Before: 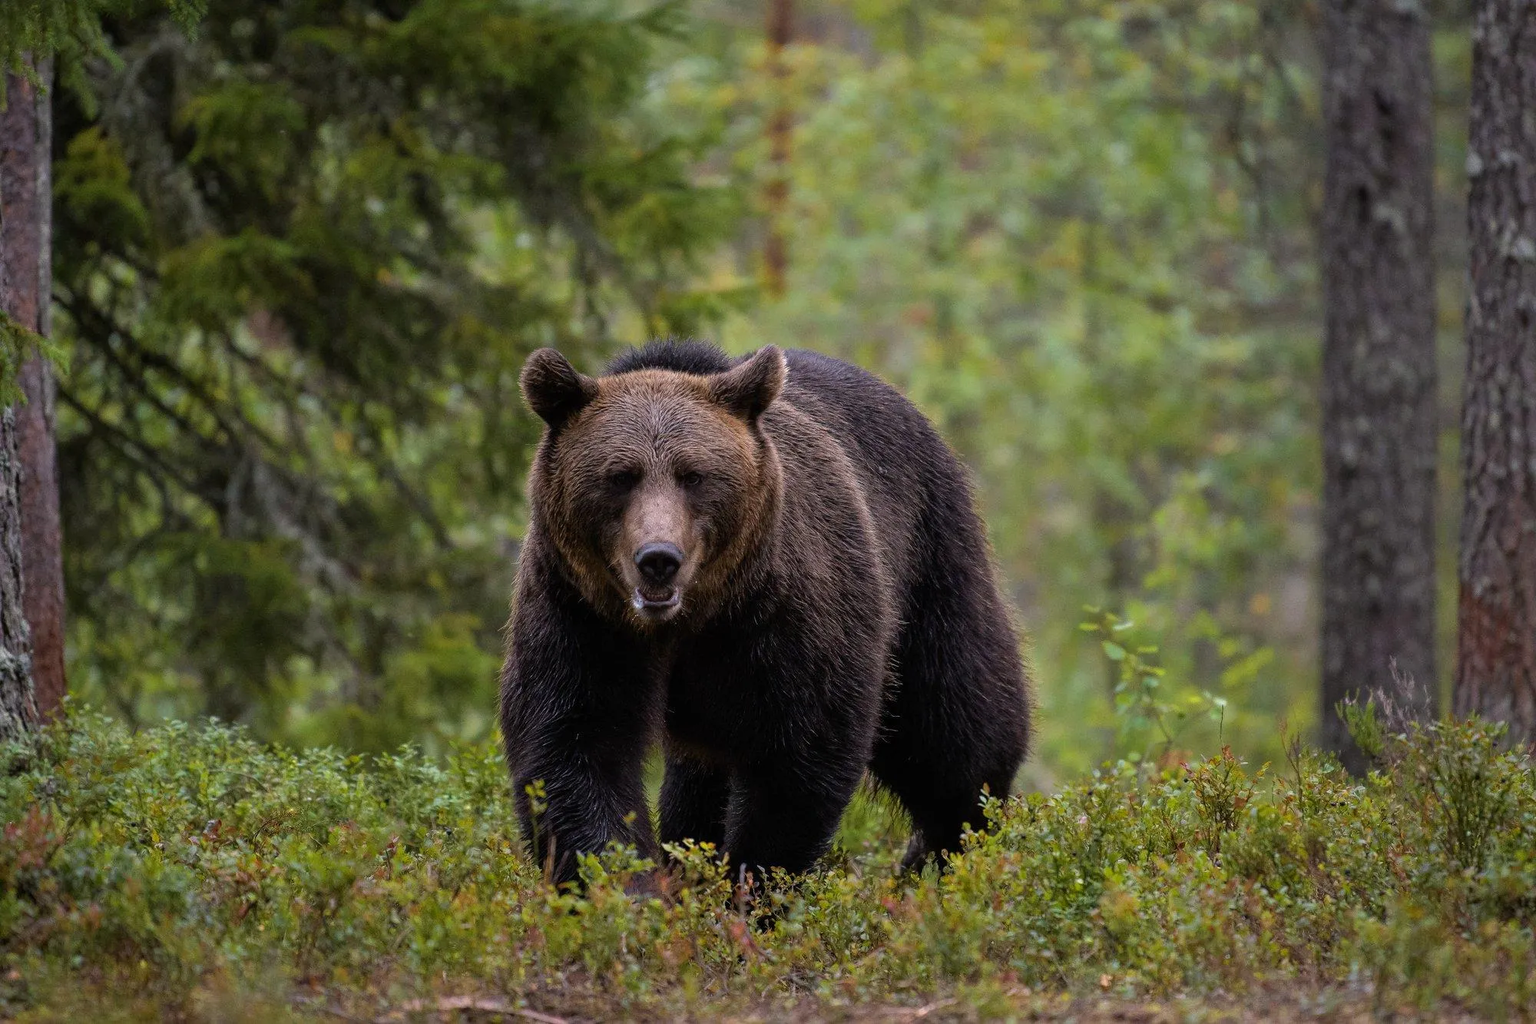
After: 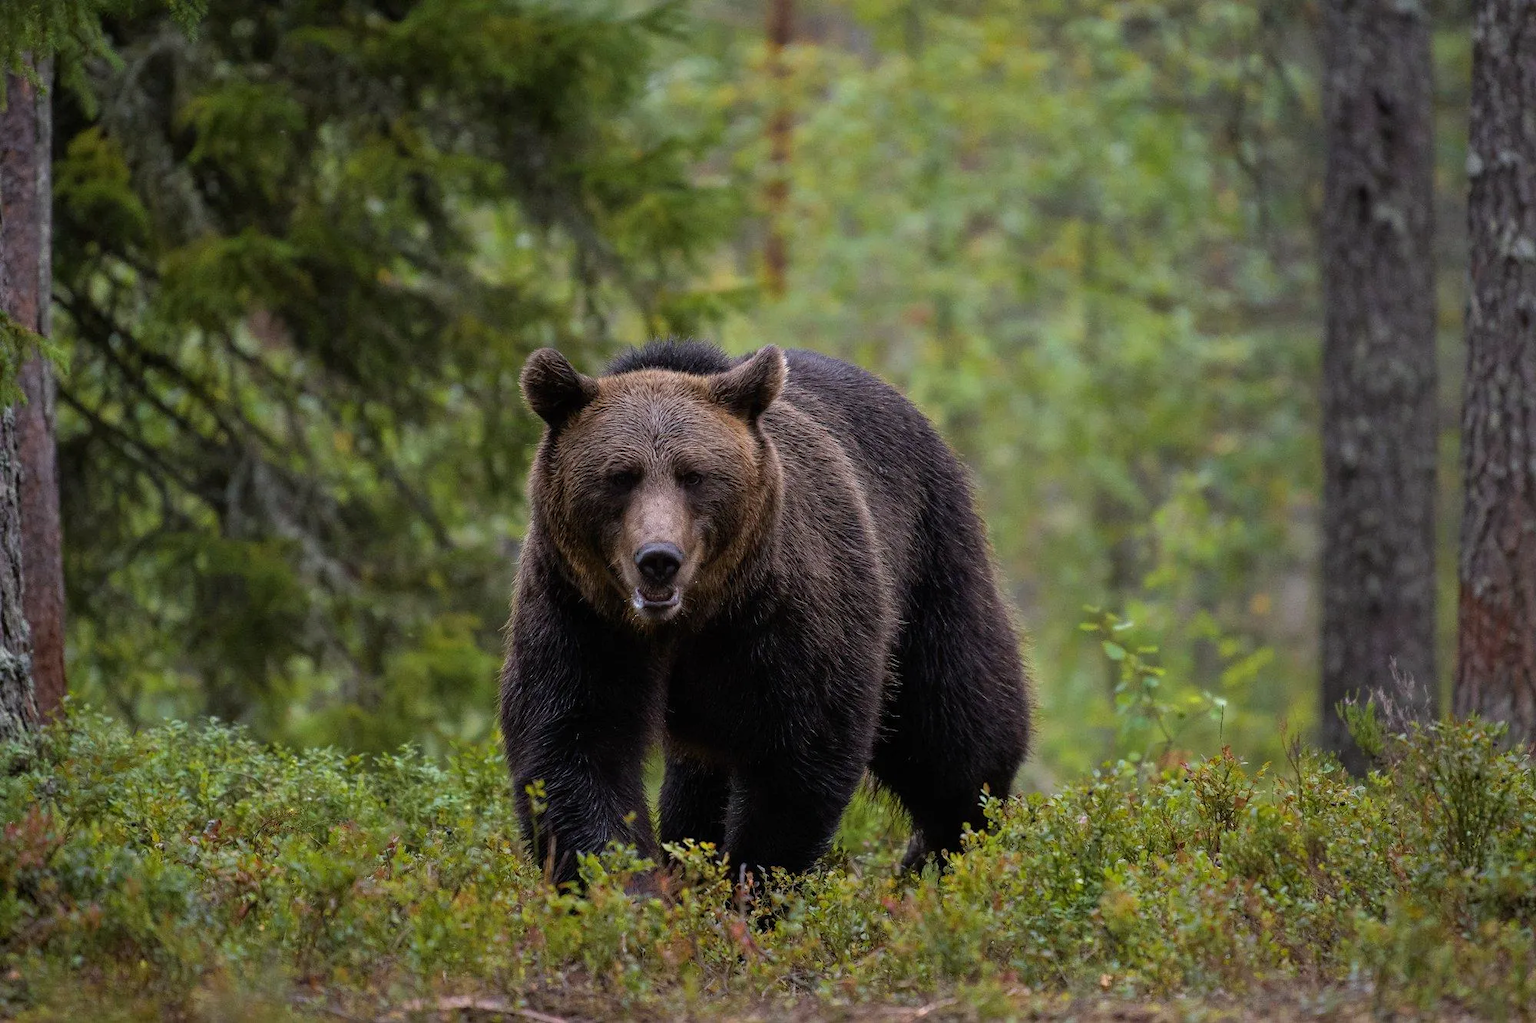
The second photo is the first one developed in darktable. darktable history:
white balance: red 0.978, blue 0.999
tone curve: color space Lab, linked channels, preserve colors none
